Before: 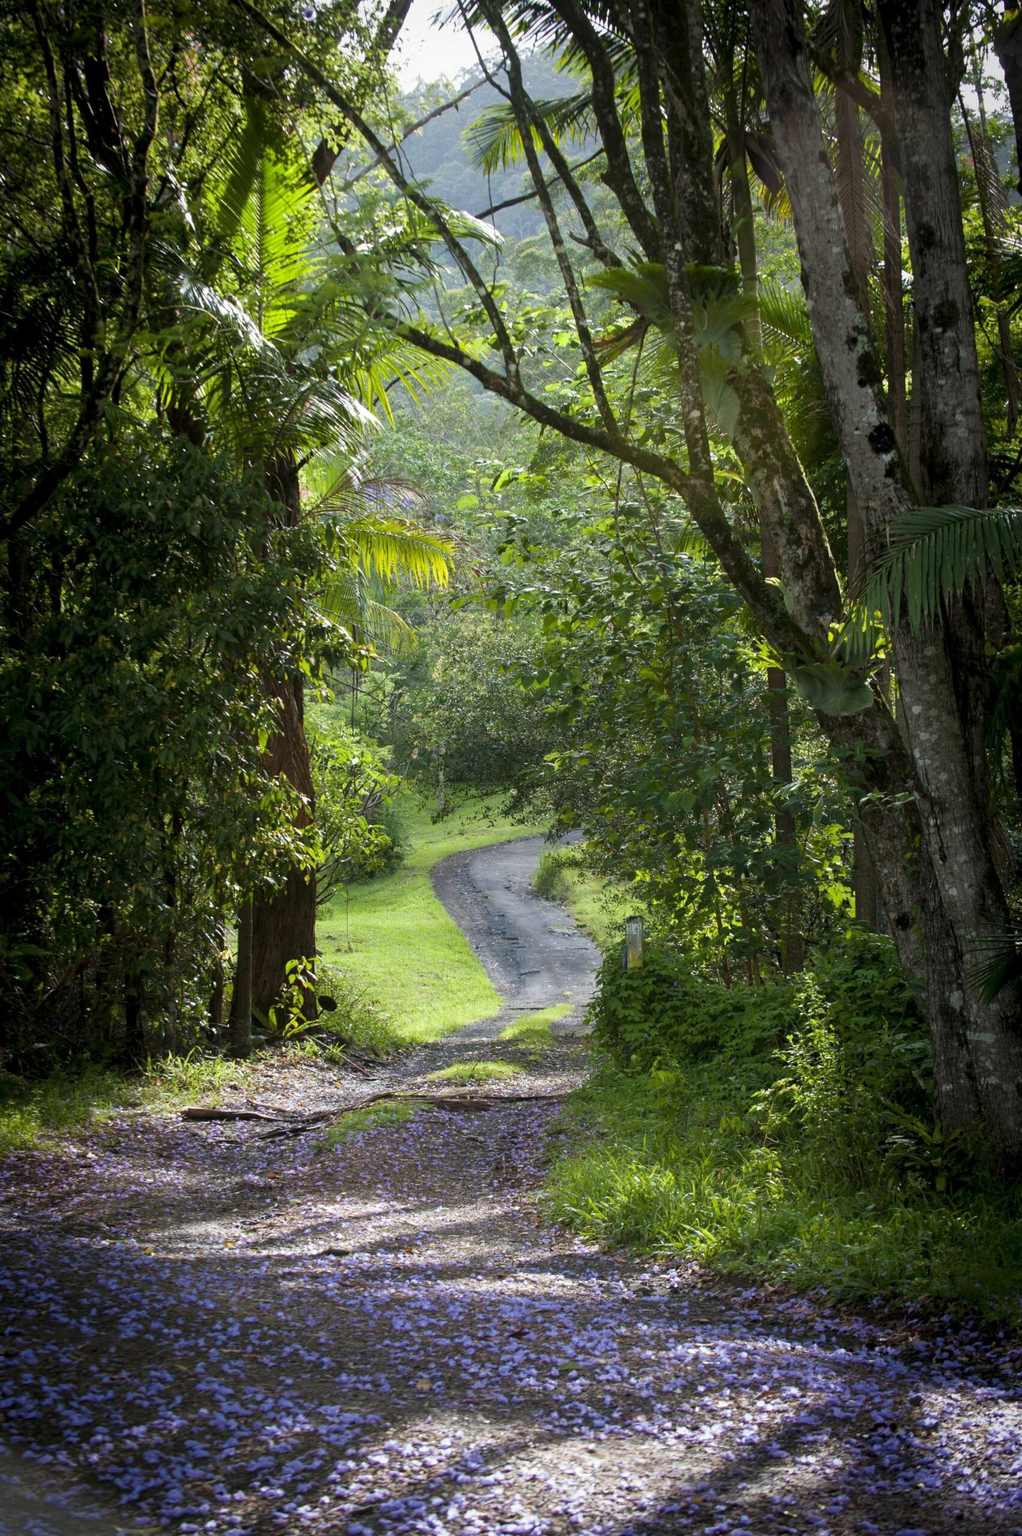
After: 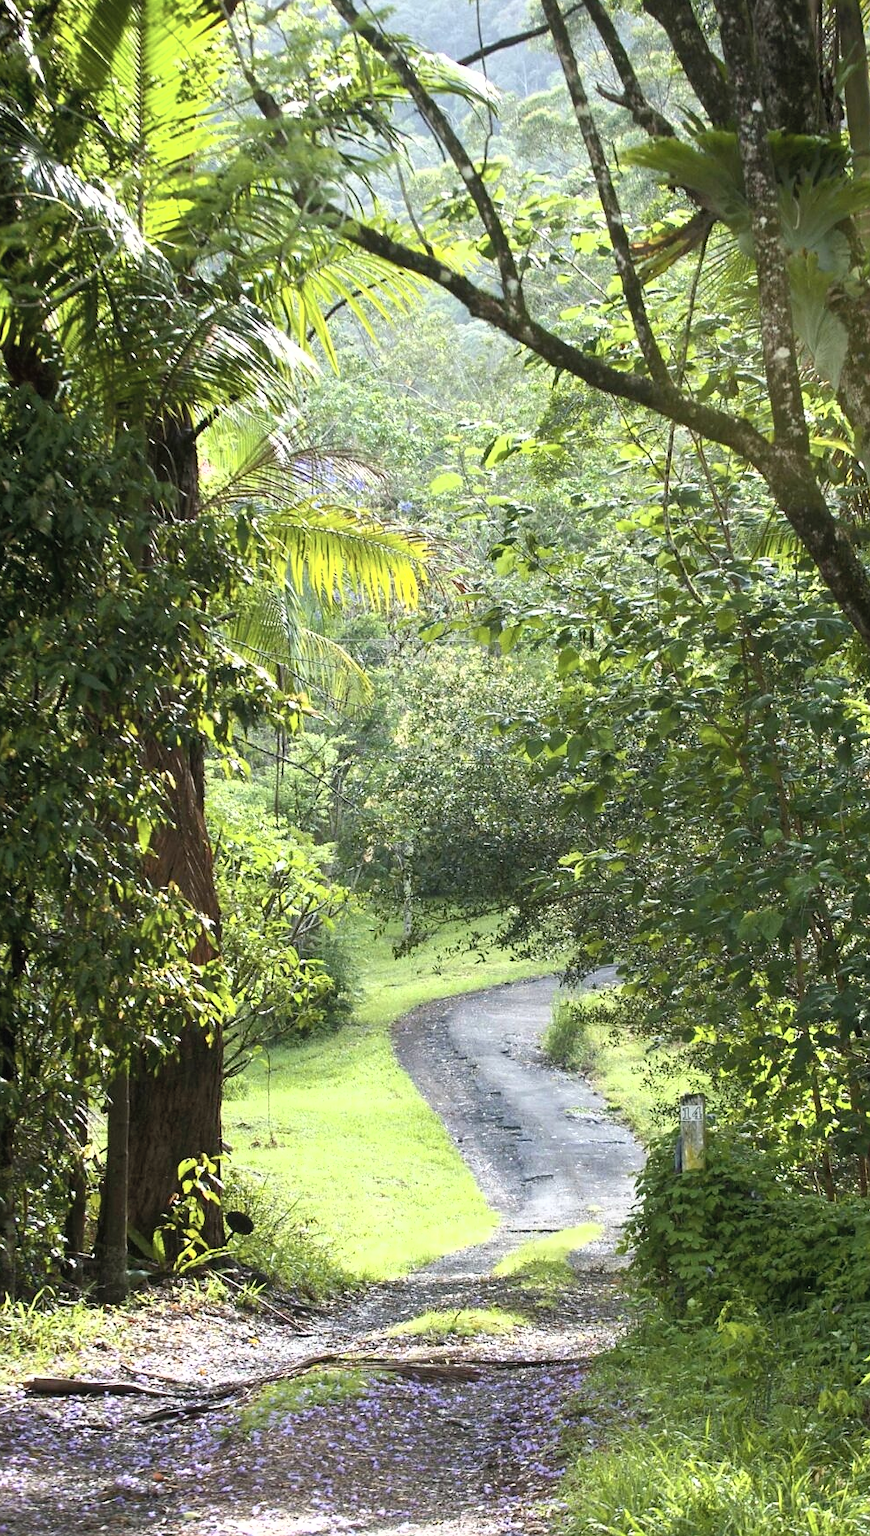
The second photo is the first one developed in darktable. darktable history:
crop: left 16.174%, top 11.403%, right 26.075%, bottom 20.821%
tone curve: curves: ch0 [(0, 0) (0.003, 0.032) (0.011, 0.036) (0.025, 0.049) (0.044, 0.075) (0.069, 0.112) (0.1, 0.151) (0.136, 0.197) (0.177, 0.241) (0.224, 0.295) (0.277, 0.355) (0.335, 0.429) (0.399, 0.512) (0.468, 0.607) (0.543, 0.702) (0.623, 0.796) (0.709, 0.903) (0.801, 0.987) (0.898, 0.997) (1, 1)], color space Lab, independent channels, preserve colors none
sharpen: radius 1.019, threshold 1.103
